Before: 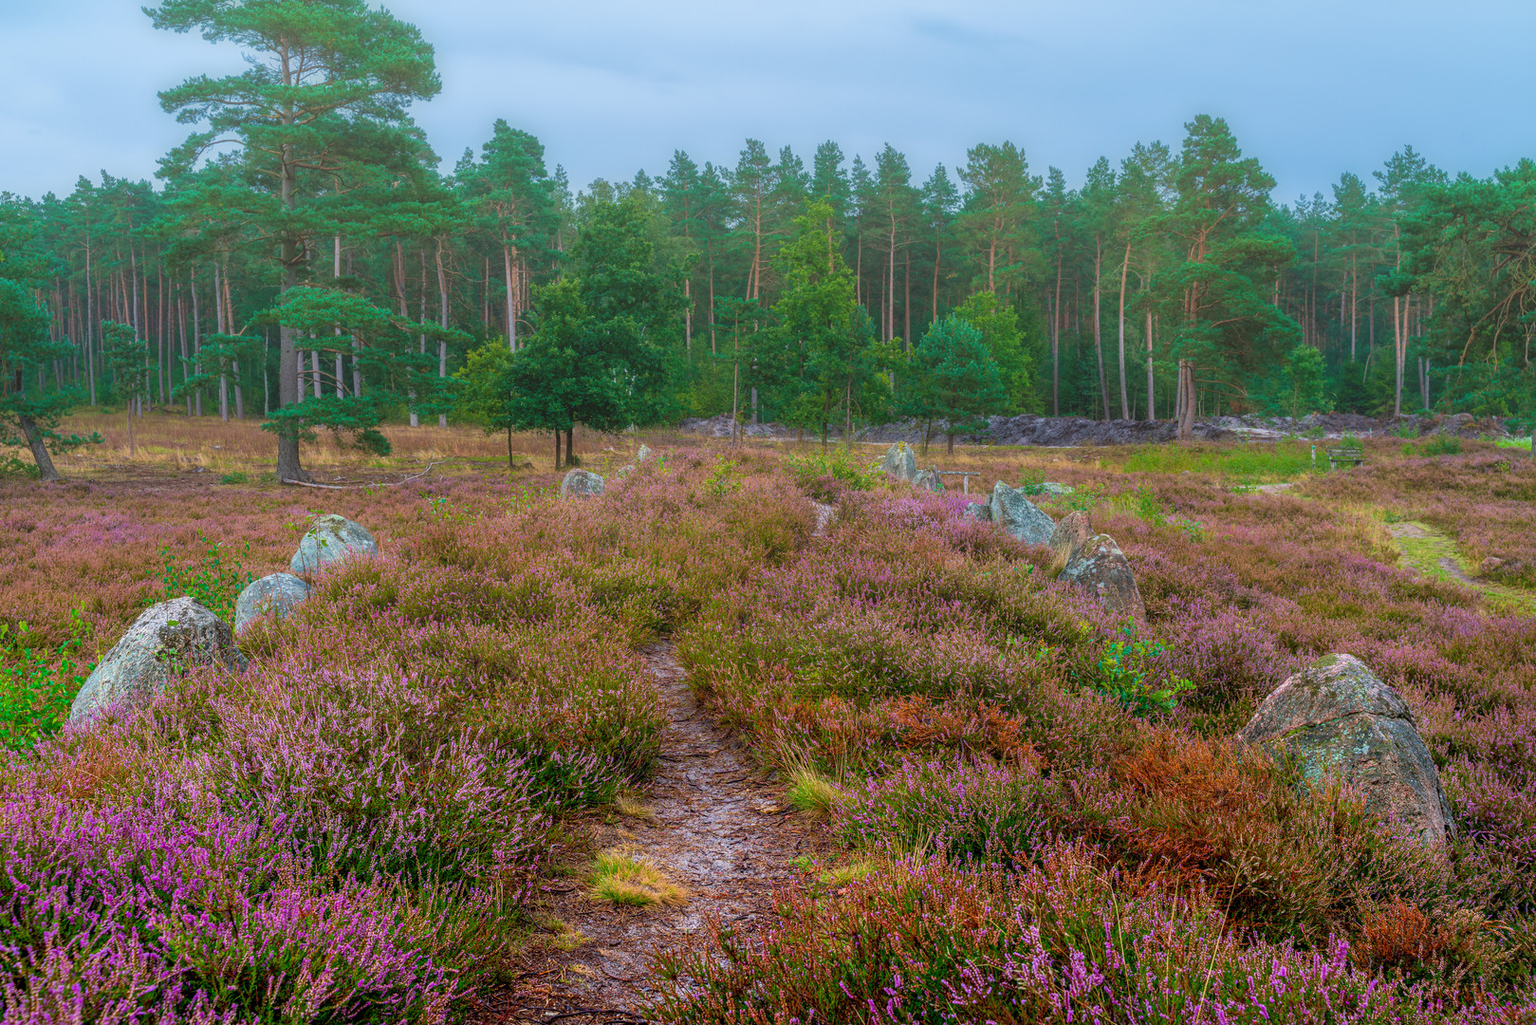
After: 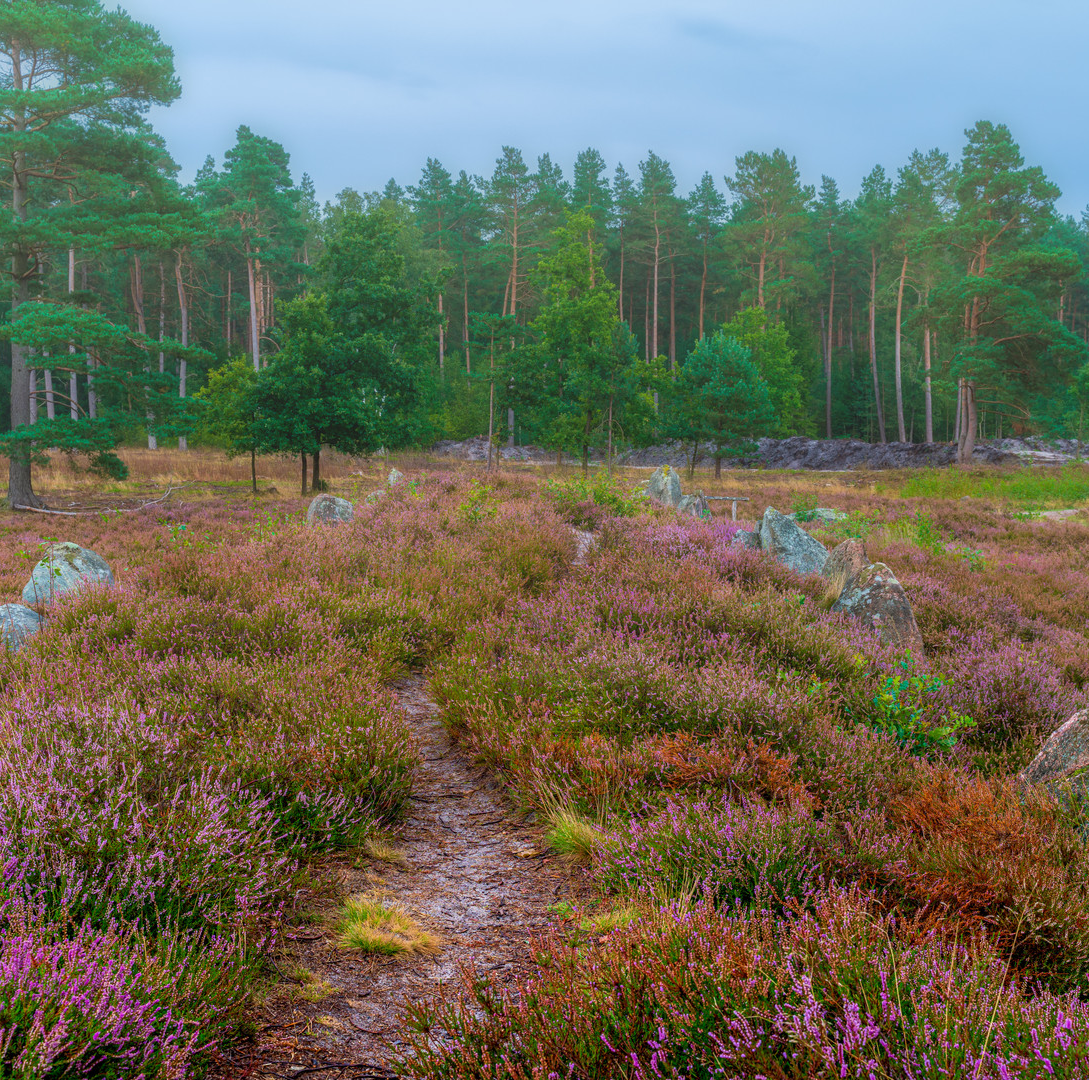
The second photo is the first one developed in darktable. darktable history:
crop and rotate: left 17.549%, right 15.143%
